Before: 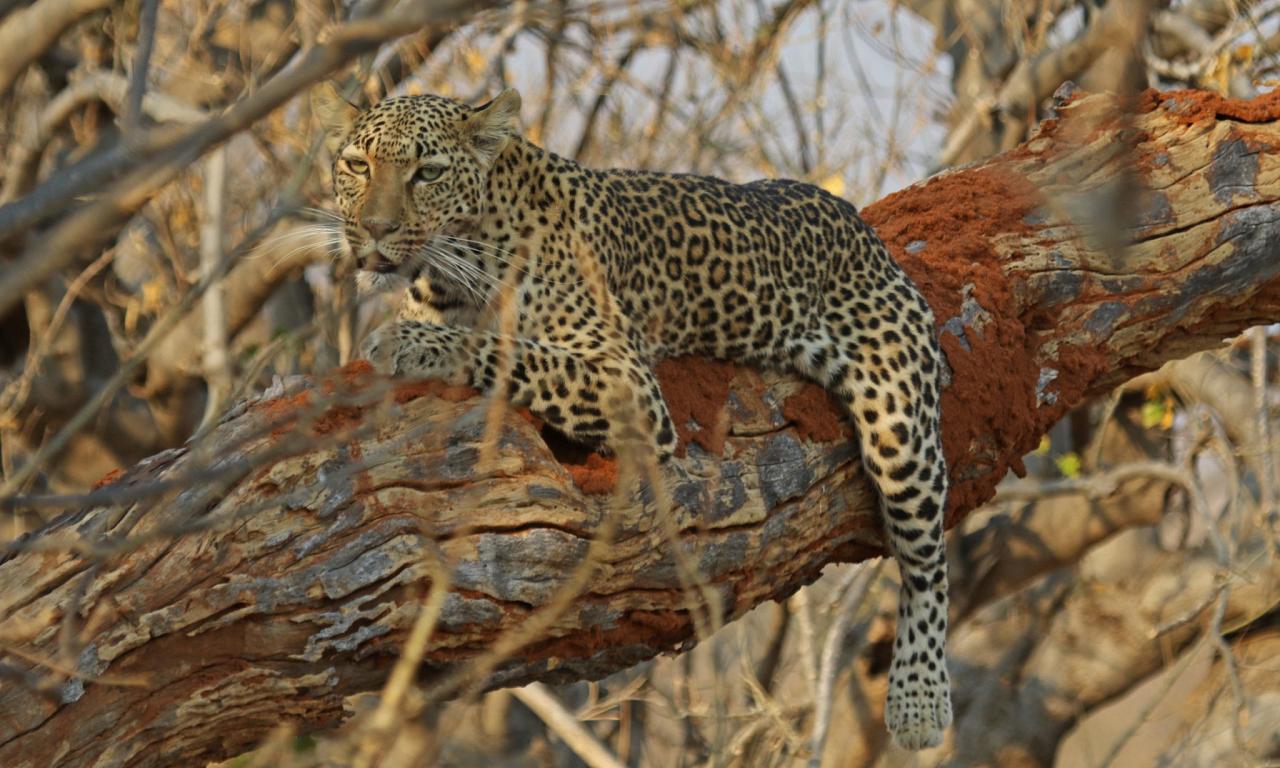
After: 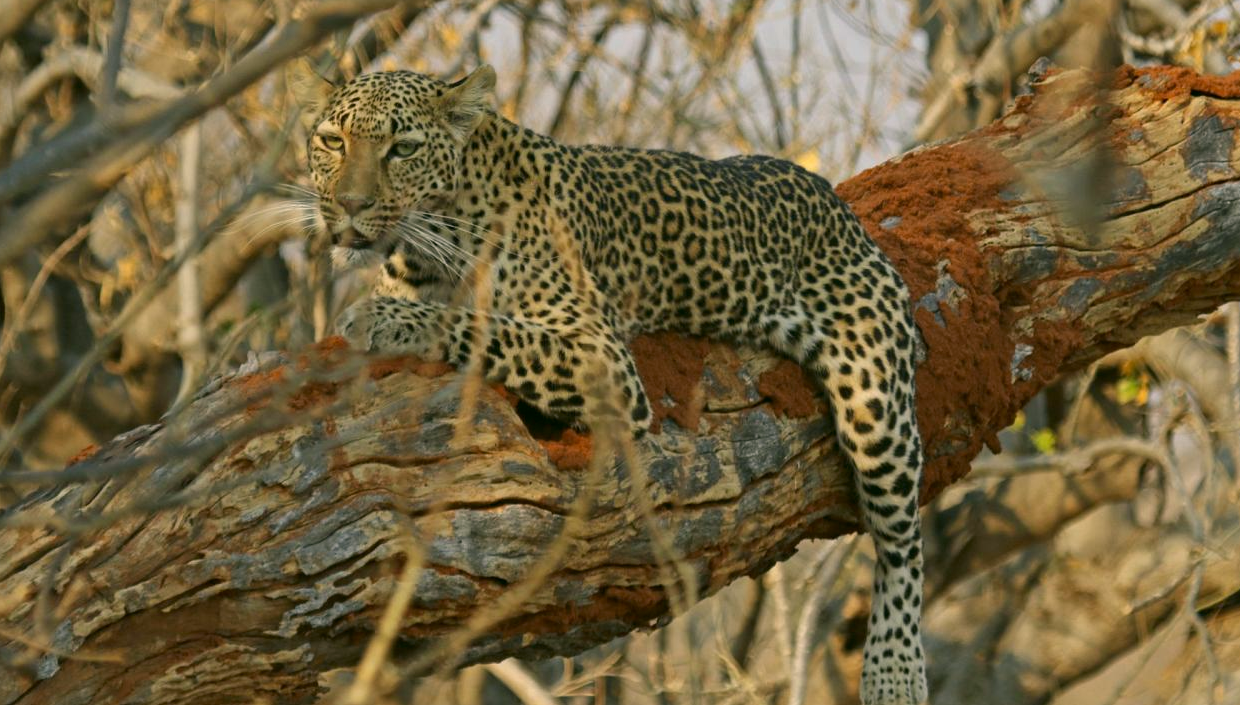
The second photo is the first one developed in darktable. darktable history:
color correction: highlights a* 4.02, highlights b* 4.98, shadows a* -7.55, shadows b* 4.98
crop: left 1.964%, top 3.251%, right 1.122%, bottom 4.933%
